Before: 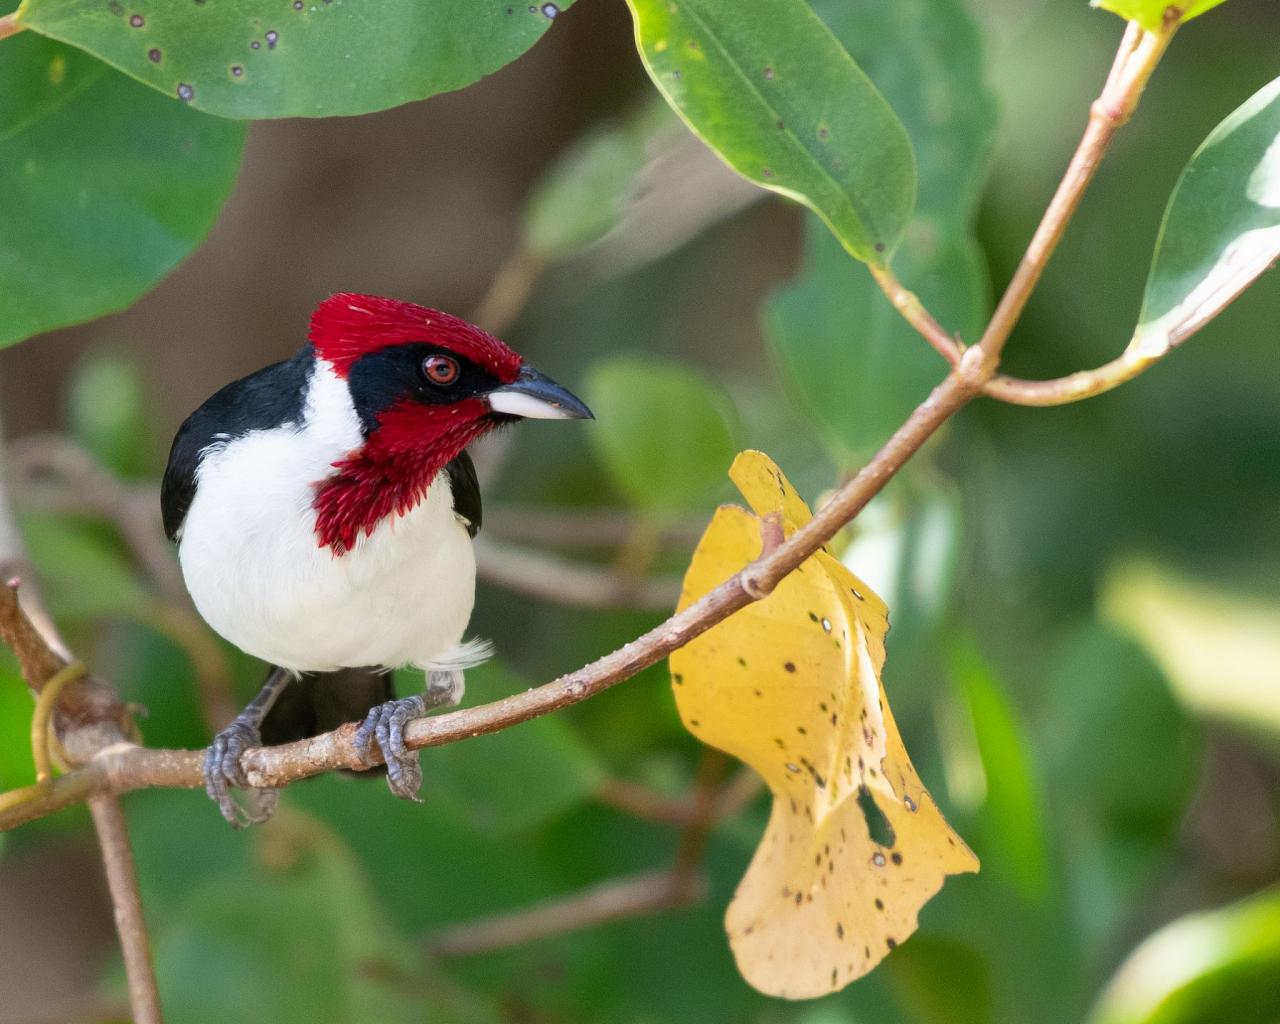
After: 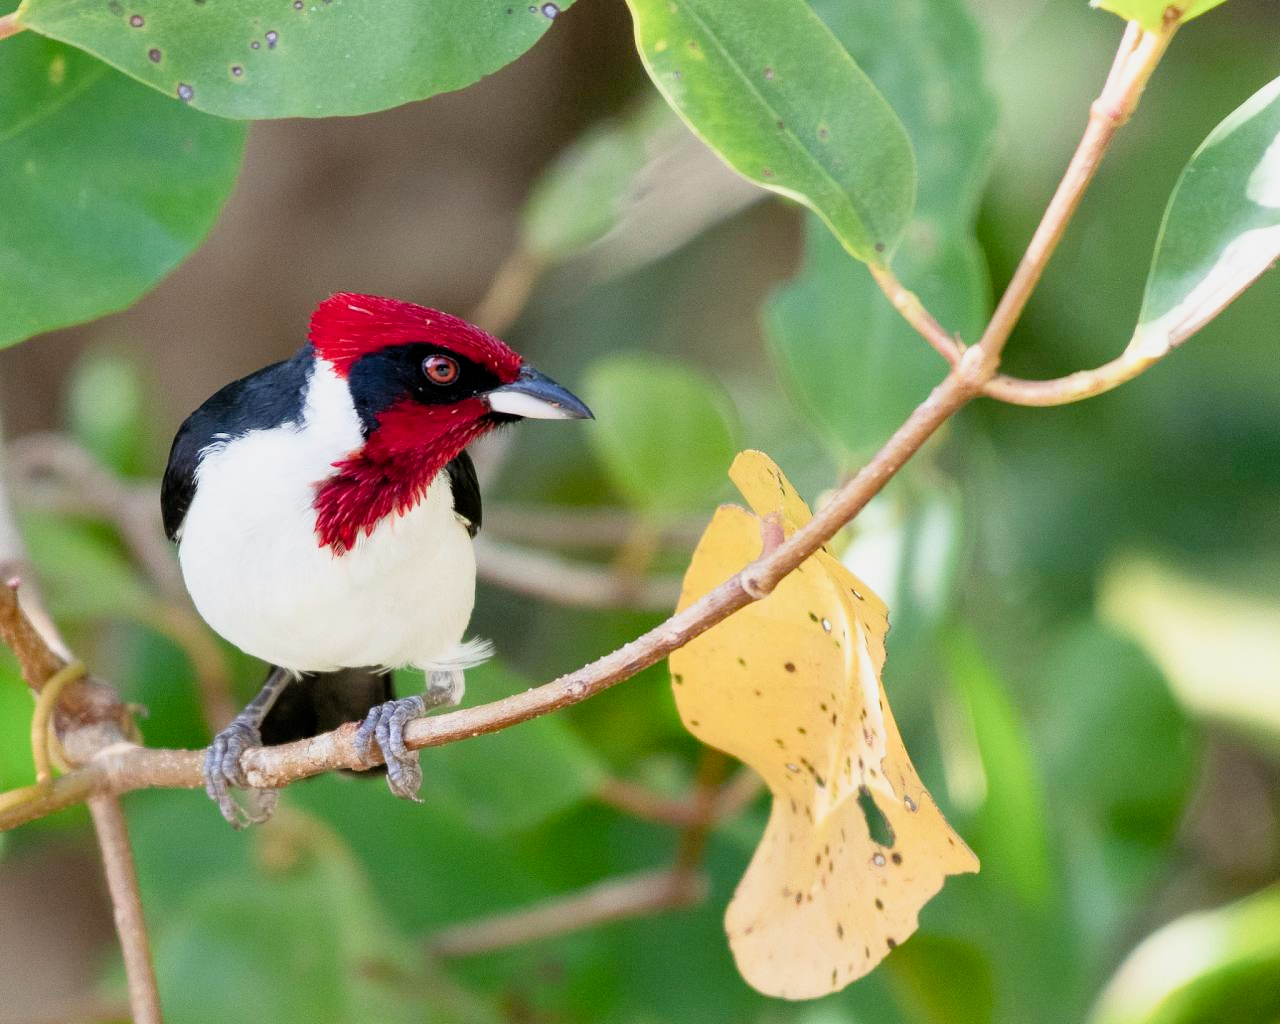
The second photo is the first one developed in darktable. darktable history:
exposure: exposure 0.701 EV, compensate highlight preservation false
filmic rgb: black relative exposure -7.91 EV, white relative exposure 4.11 EV, hardness 4.07, latitude 51.47%, contrast 1.012, shadows ↔ highlights balance 4.97%
color balance rgb: shadows lift › chroma 3.302%, shadows lift › hue 280.39°, perceptual saturation grading › global saturation 0.76%, perceptual saturation grading › highlights -19.694%, perceptual saturation grading › shadows 20.104%, global vibrance 20%
